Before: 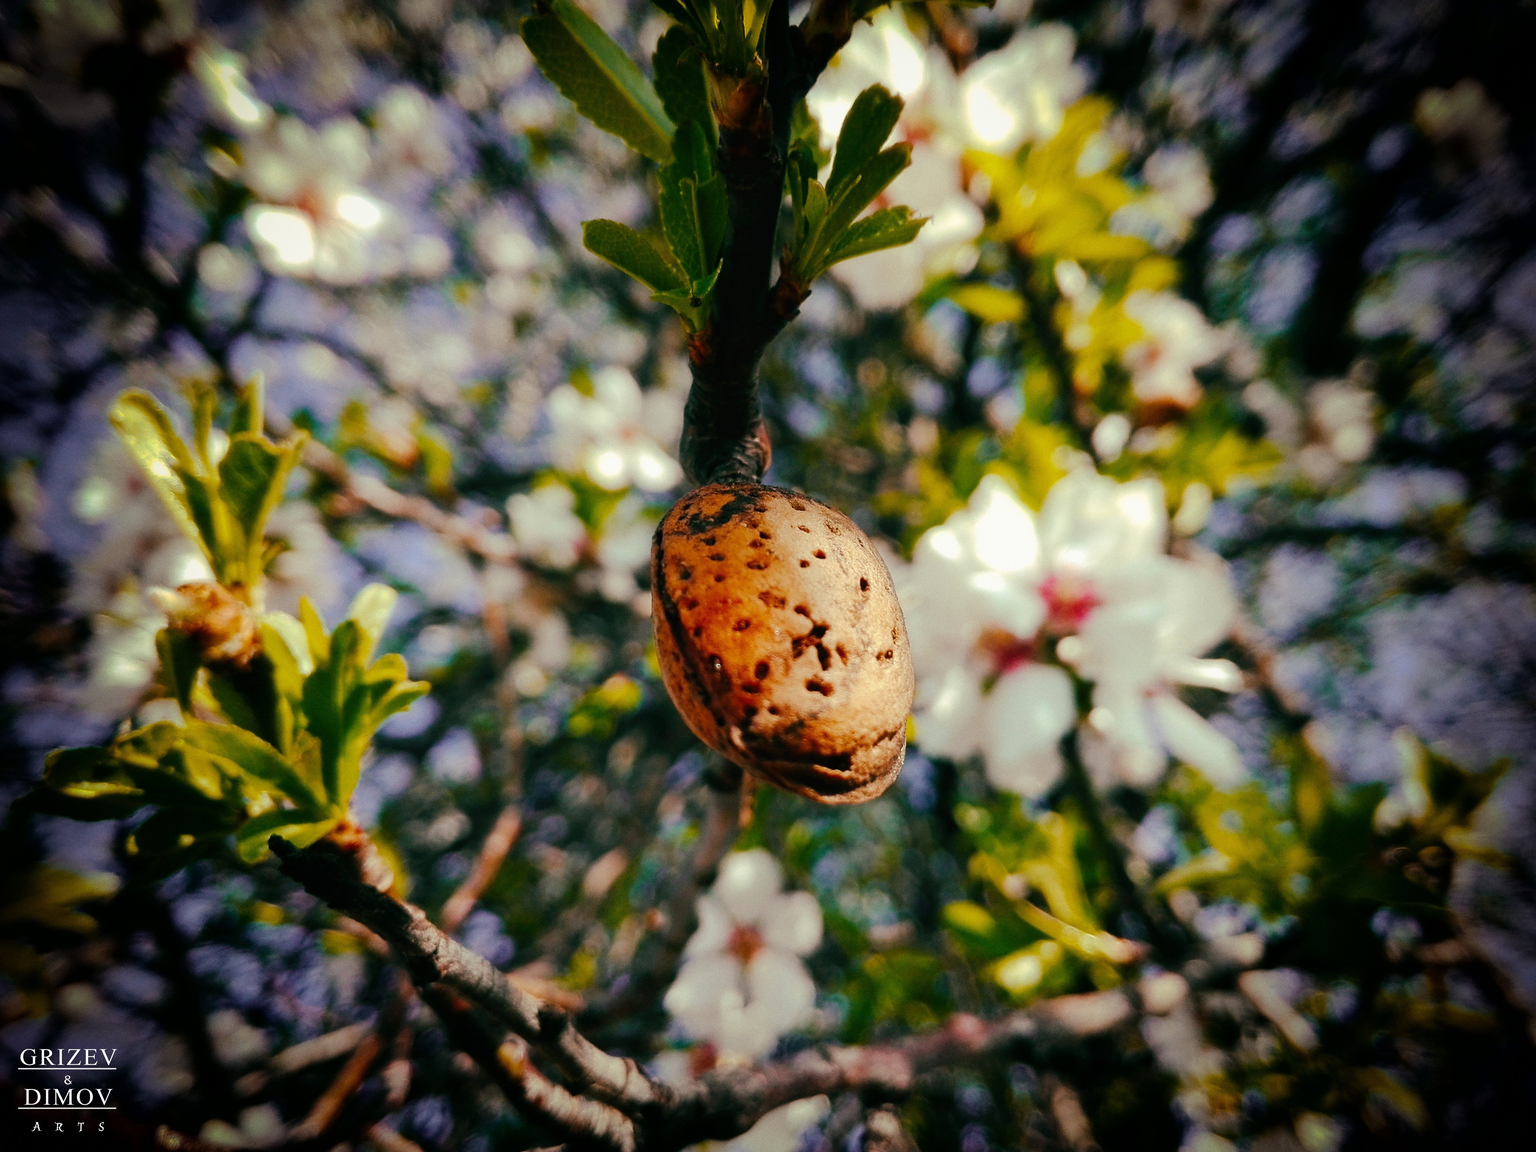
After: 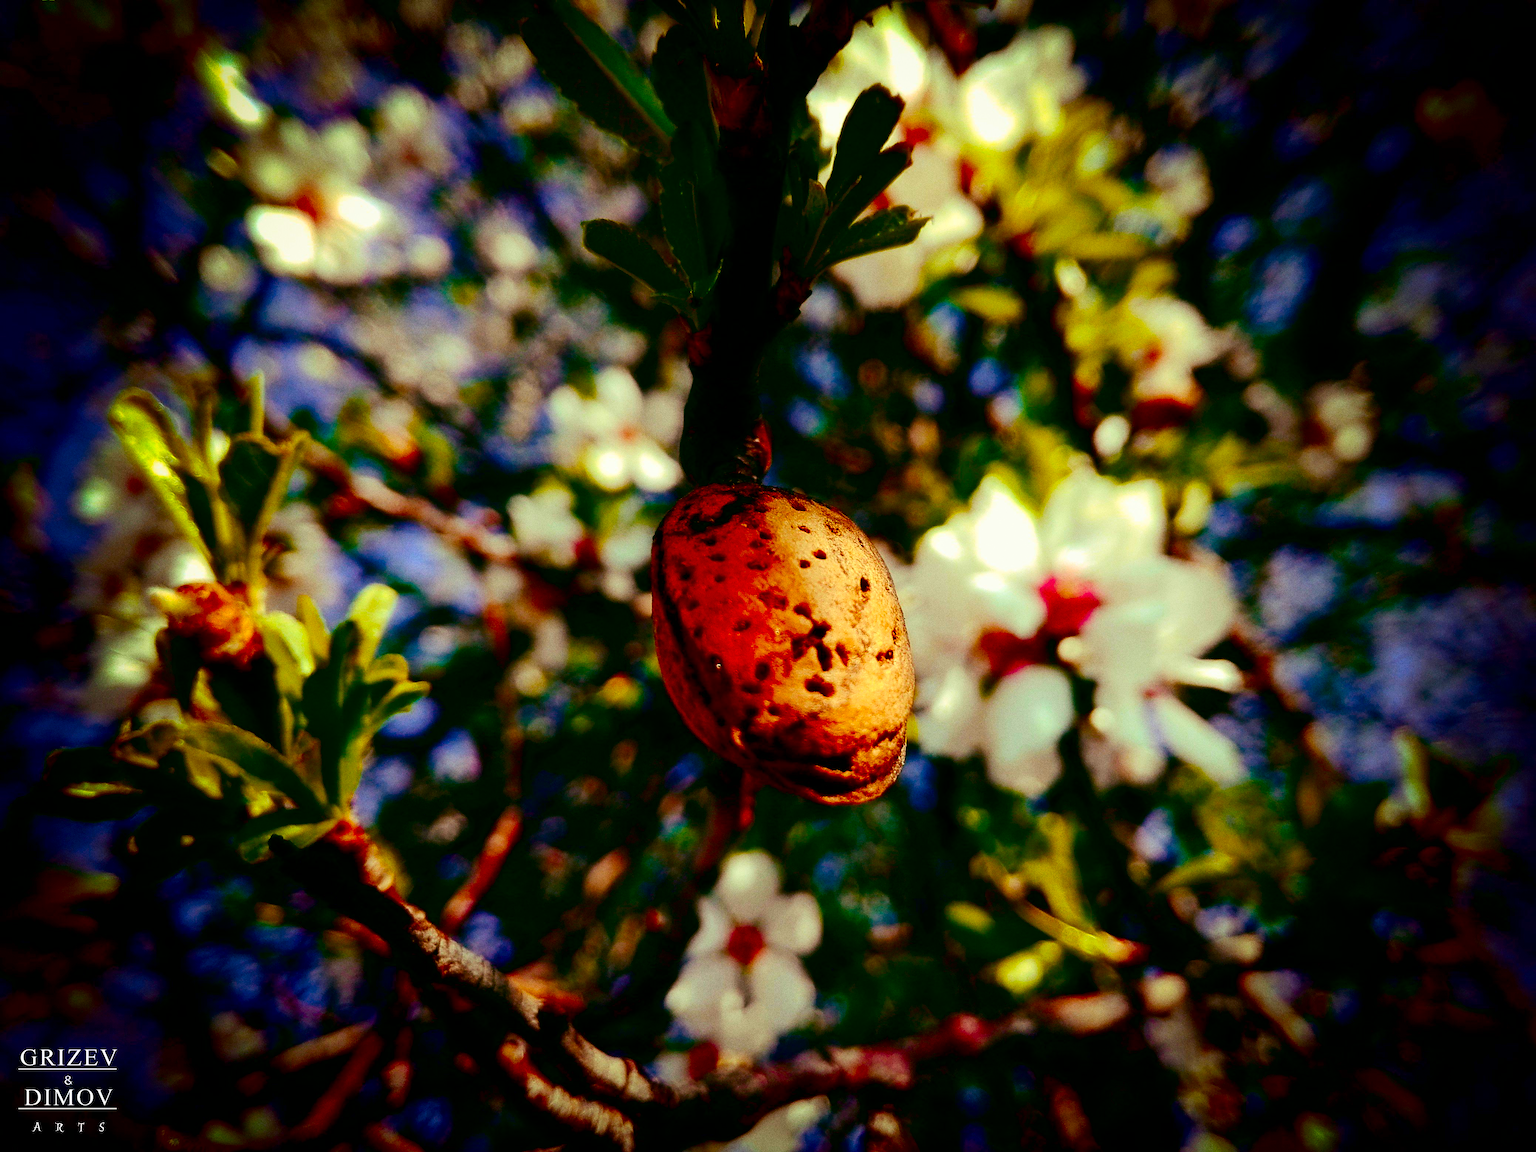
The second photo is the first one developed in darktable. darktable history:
tone equalizer: on, module defaults
contrast brightness saturation: brightness -1, saturation 1
base curve: curves: ch0 [(0, 0) (0.028, 0.03) (0.121, 0.232) (0.46, 0.748) (0.859, 0.968) (1, 1)]
